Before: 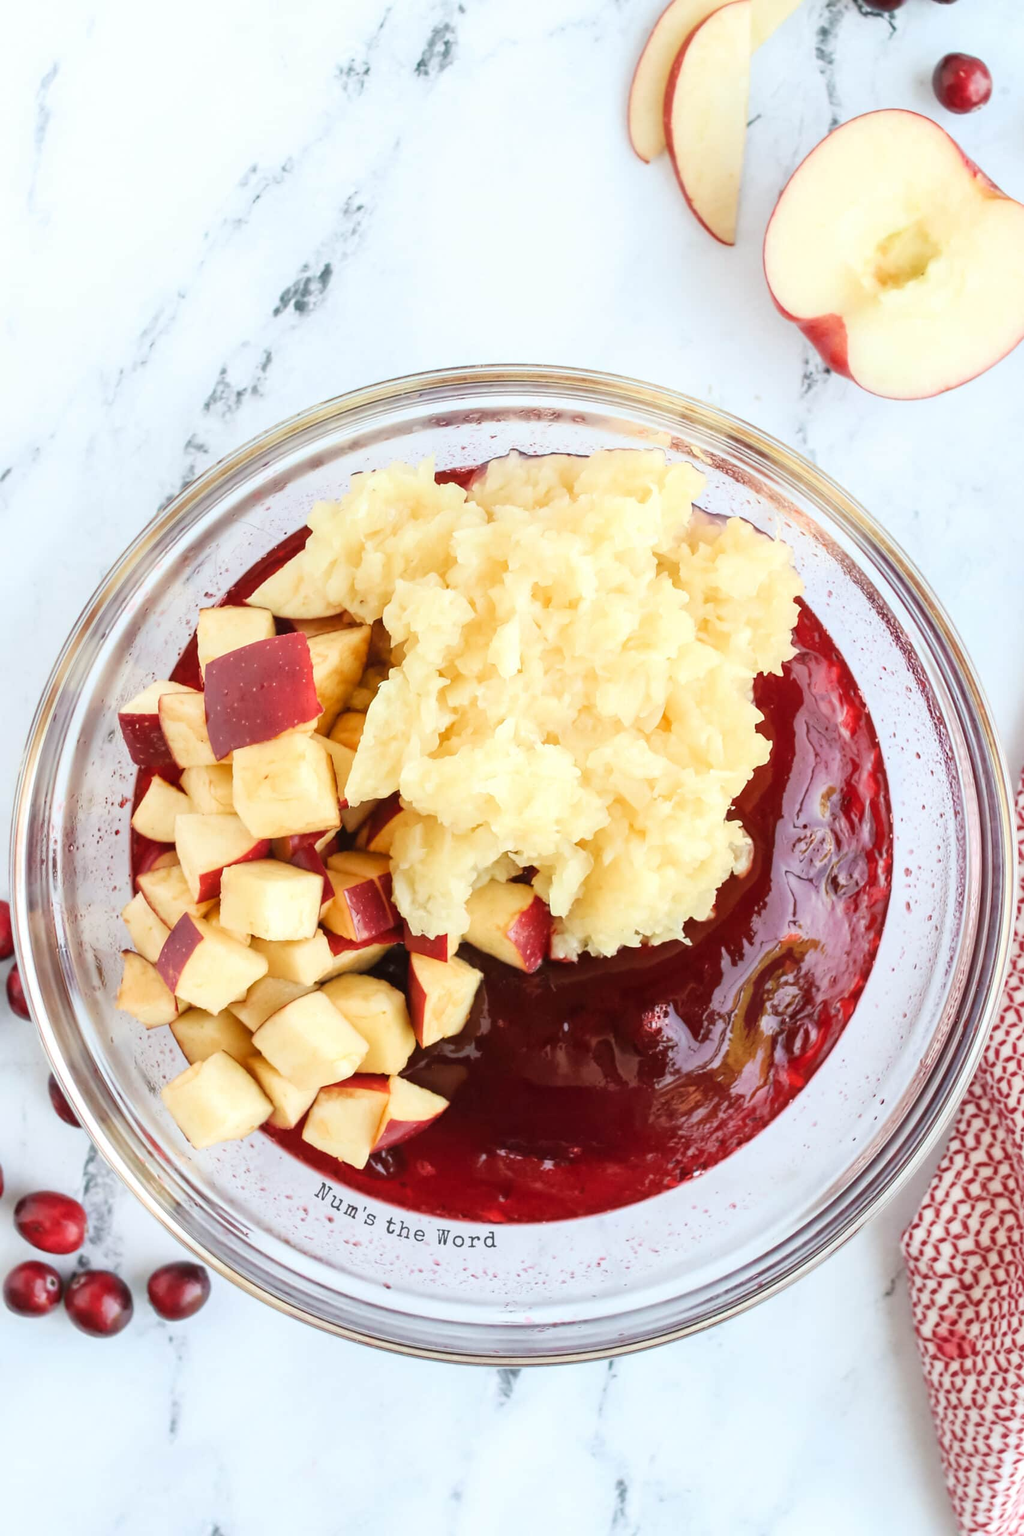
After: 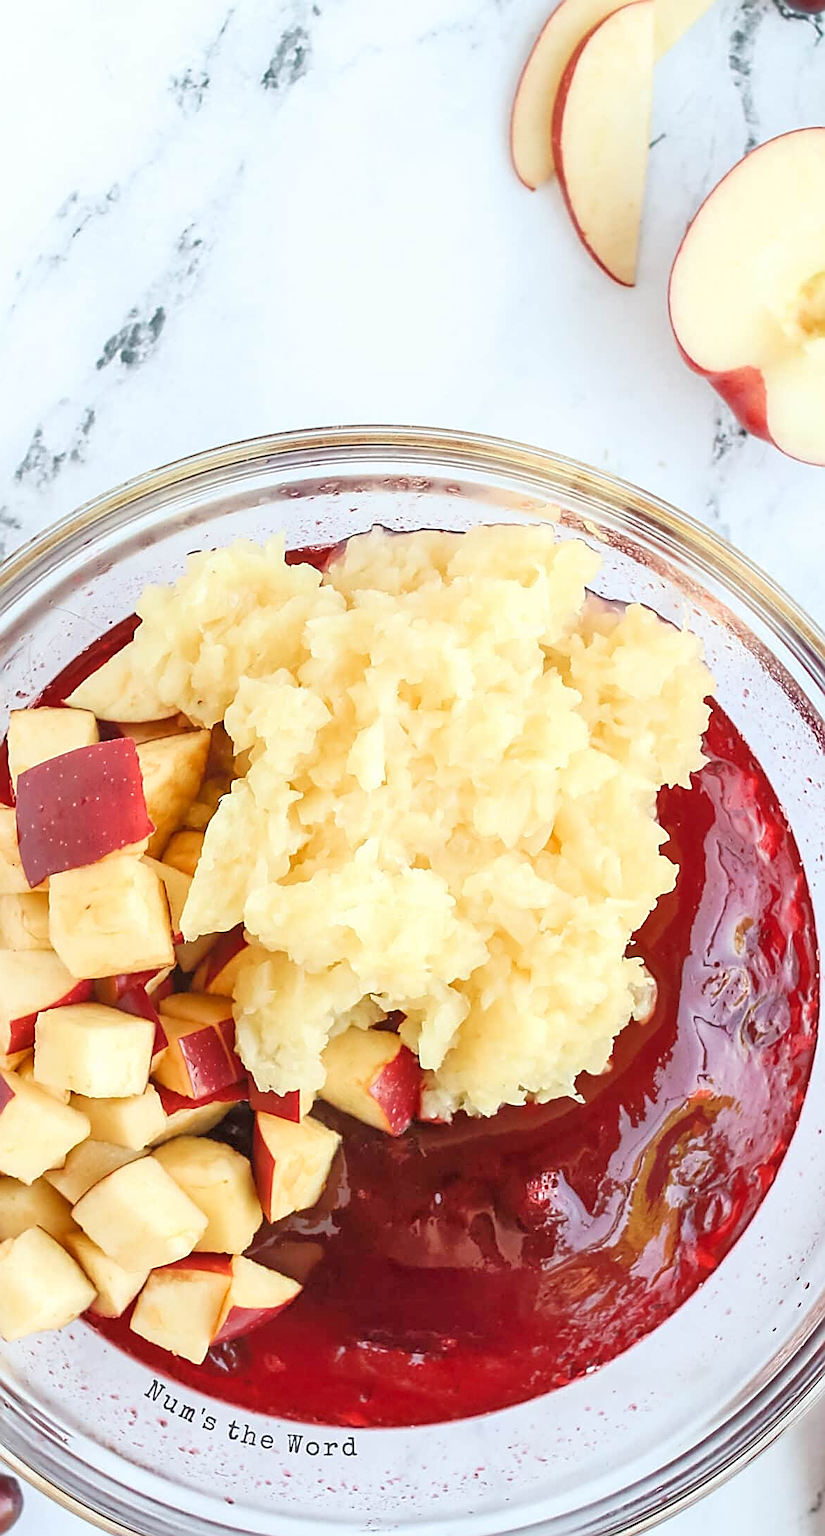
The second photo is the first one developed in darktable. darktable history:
crop: left 18.684%, right 12.241%, bottom 14.278%
tone equalizer: -7 EV 0.142 EV, -6 EV 0.597 EV, -5 EV 1.12 EV, -4 EV 1.33 EV, -3 EV 1.14 EV, -2 EV 0.6 EV, -1 EV 0.156 EV
sharpen: amount 1.004
